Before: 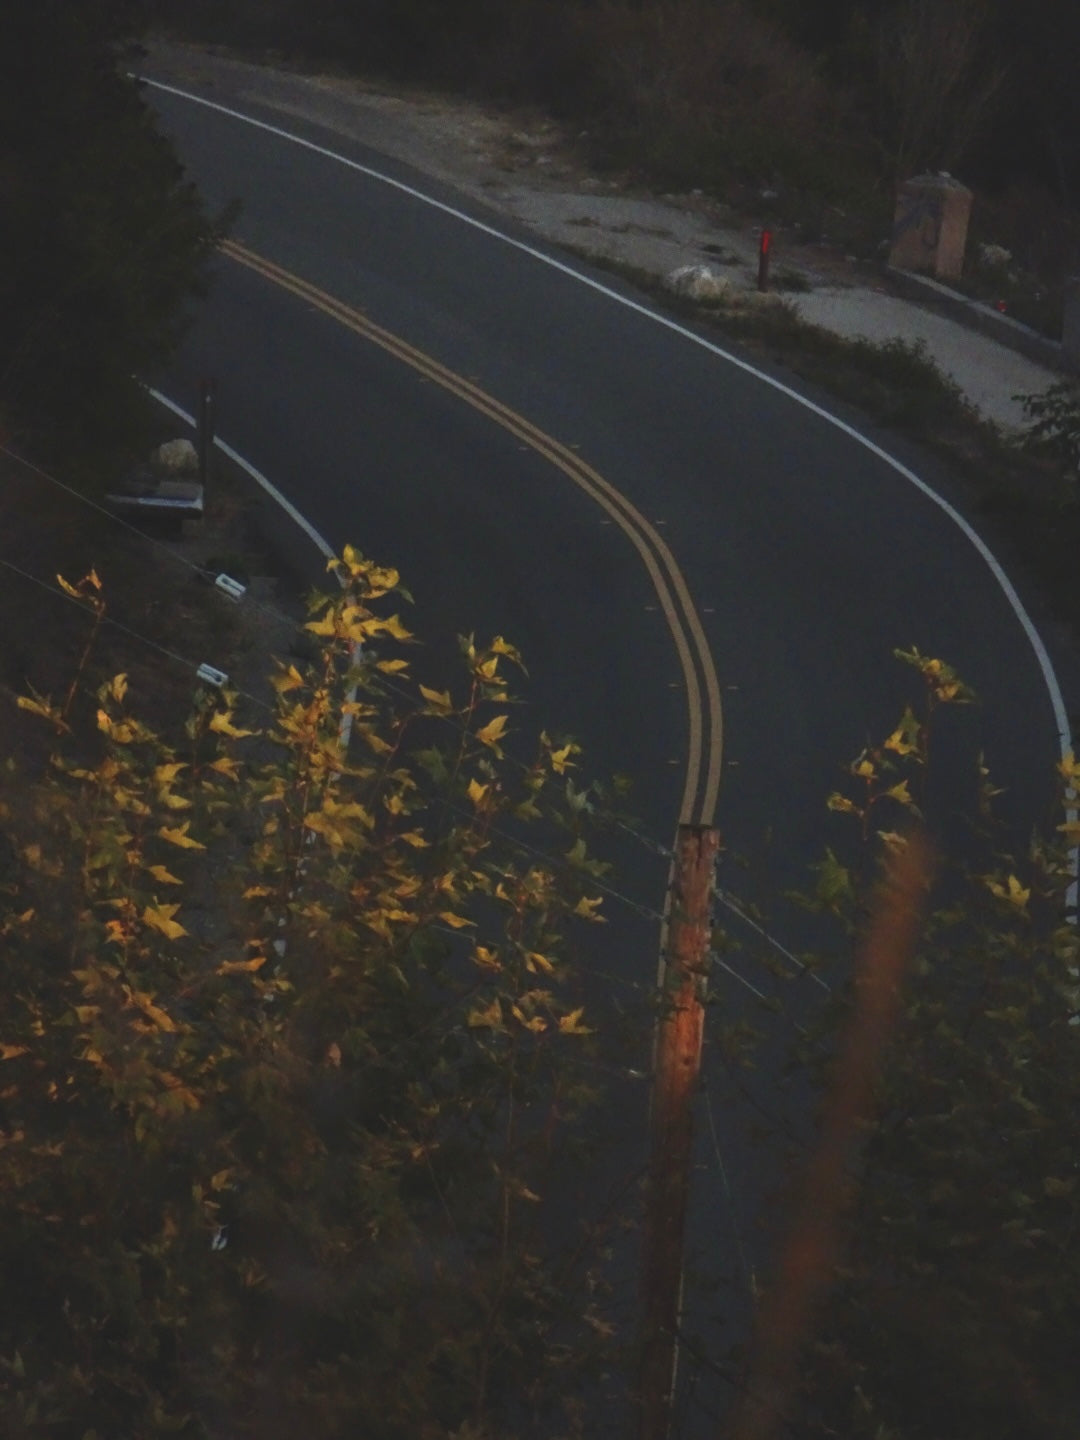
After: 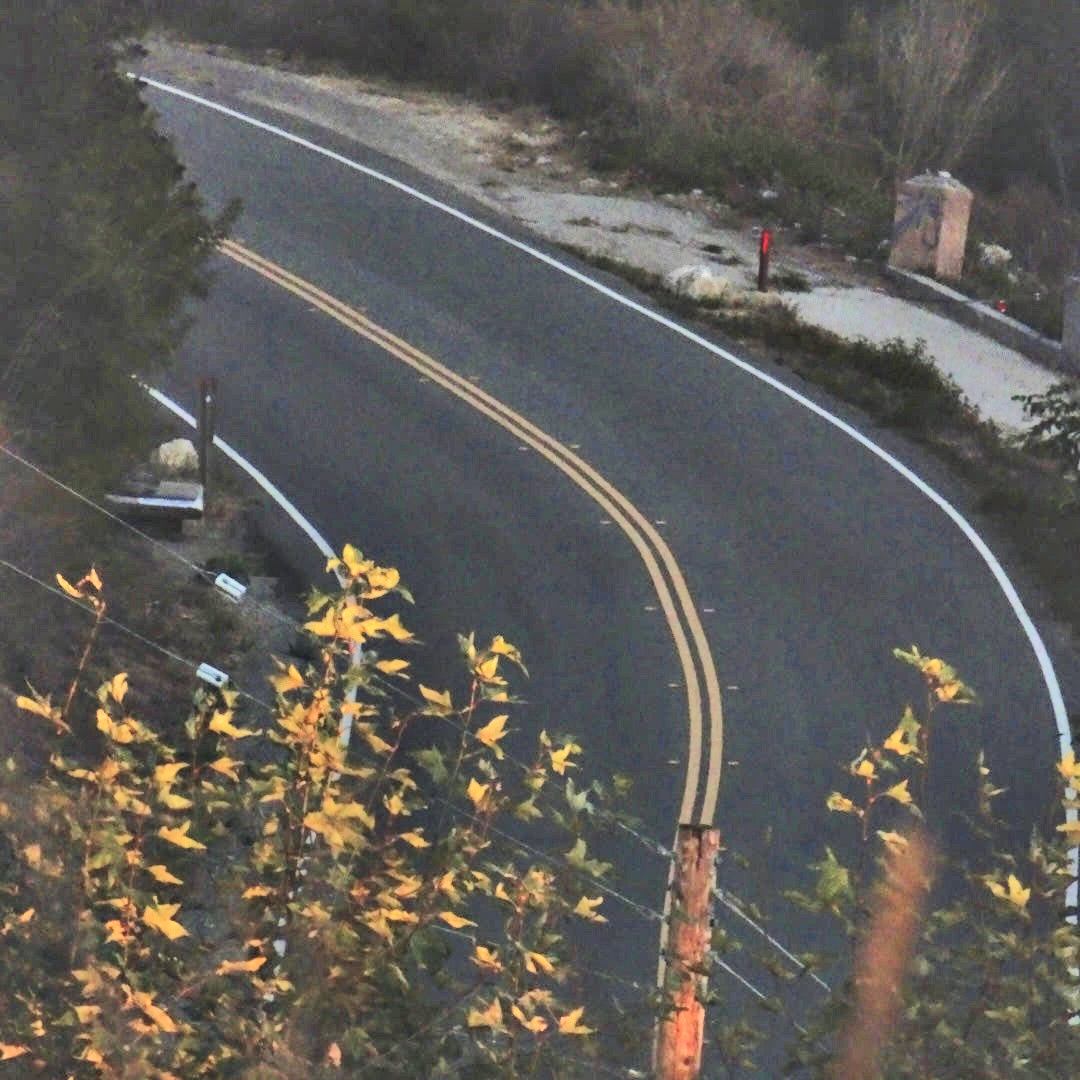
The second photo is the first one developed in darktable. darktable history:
crop: bottom 24.967%
contrast equalizer: octaves 7, y [[0.627 ×6], [0.563 ×6], [0 ×6], [0 ×6], [0 ×6]]
shadows and highlights: shadows 75, highlights -25, soften with gaussian
exposure: exposure -0.153 EV, compensate highlight preservation false
